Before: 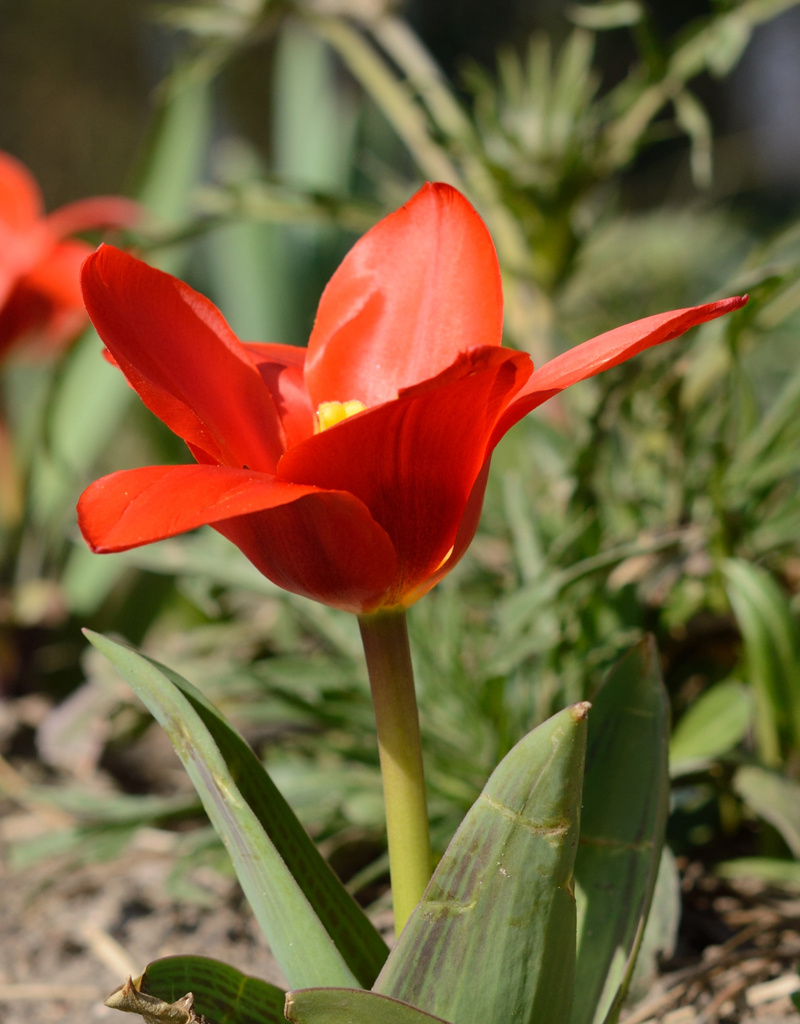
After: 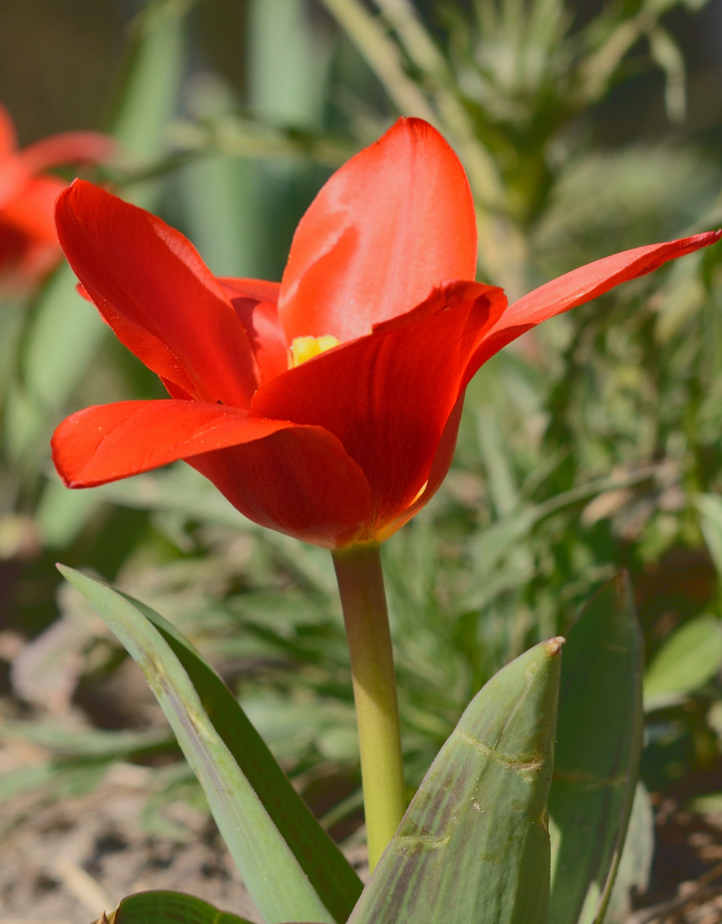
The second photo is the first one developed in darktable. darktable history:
tone curve: curves: ch0 [(0, 0.148) (0.191, 0.225) (0.712, 0.695) (0.864, 0.797) (1, 0.839)]
crop: left 3.305%, top 6.436%, right 6.389%, bottom 3.258%
